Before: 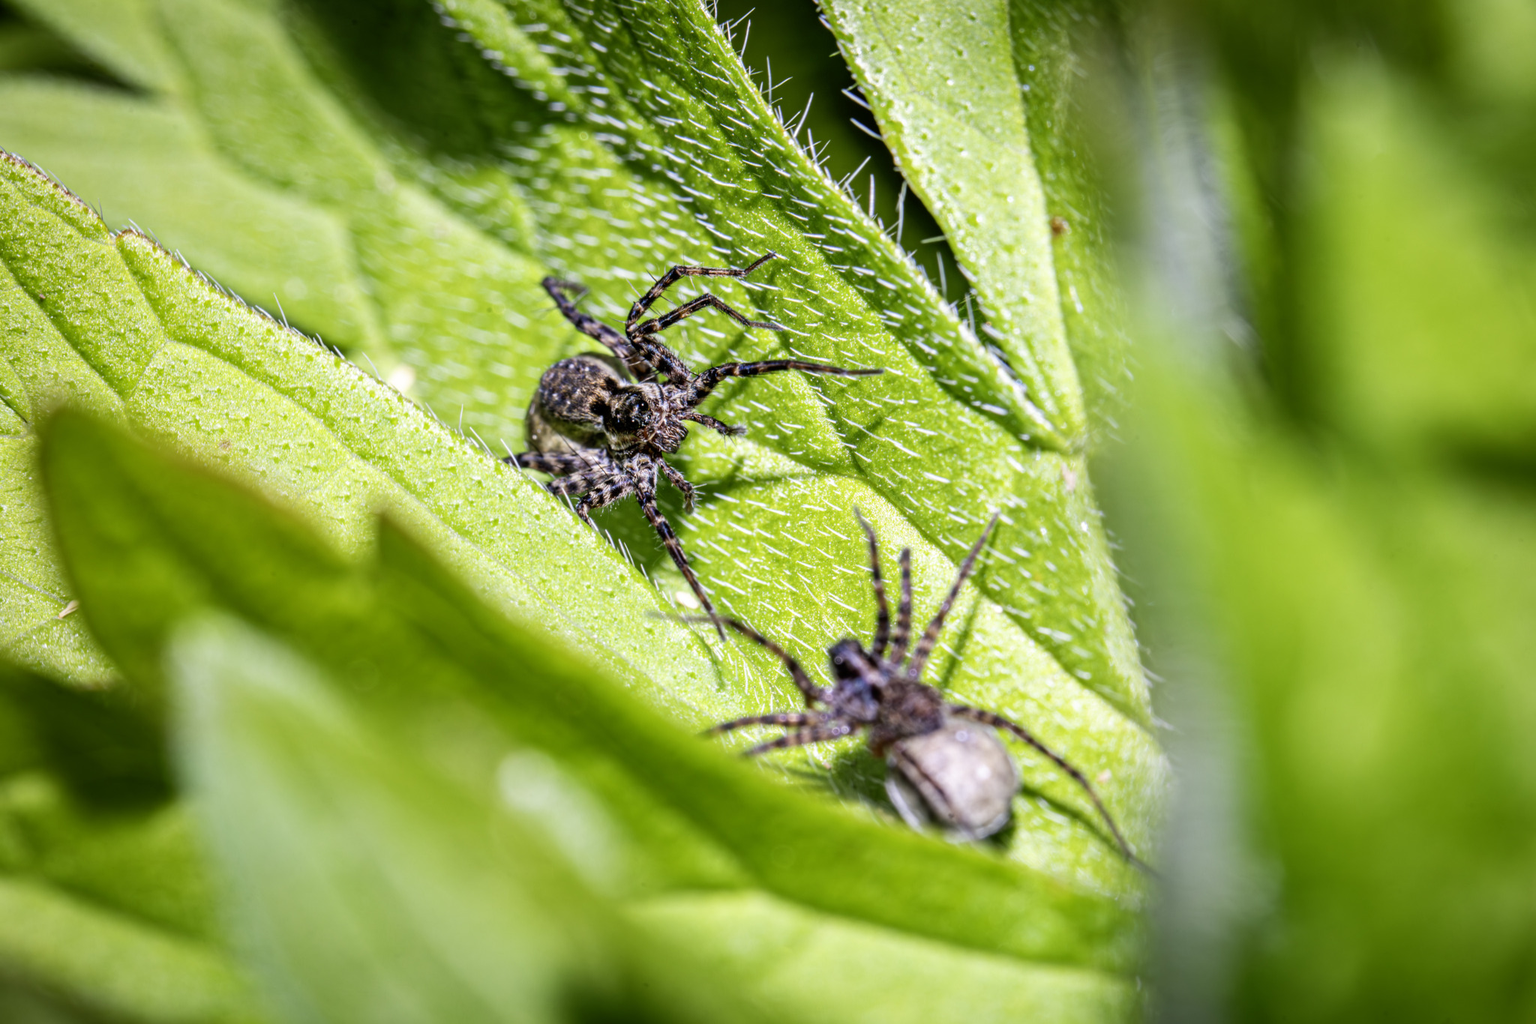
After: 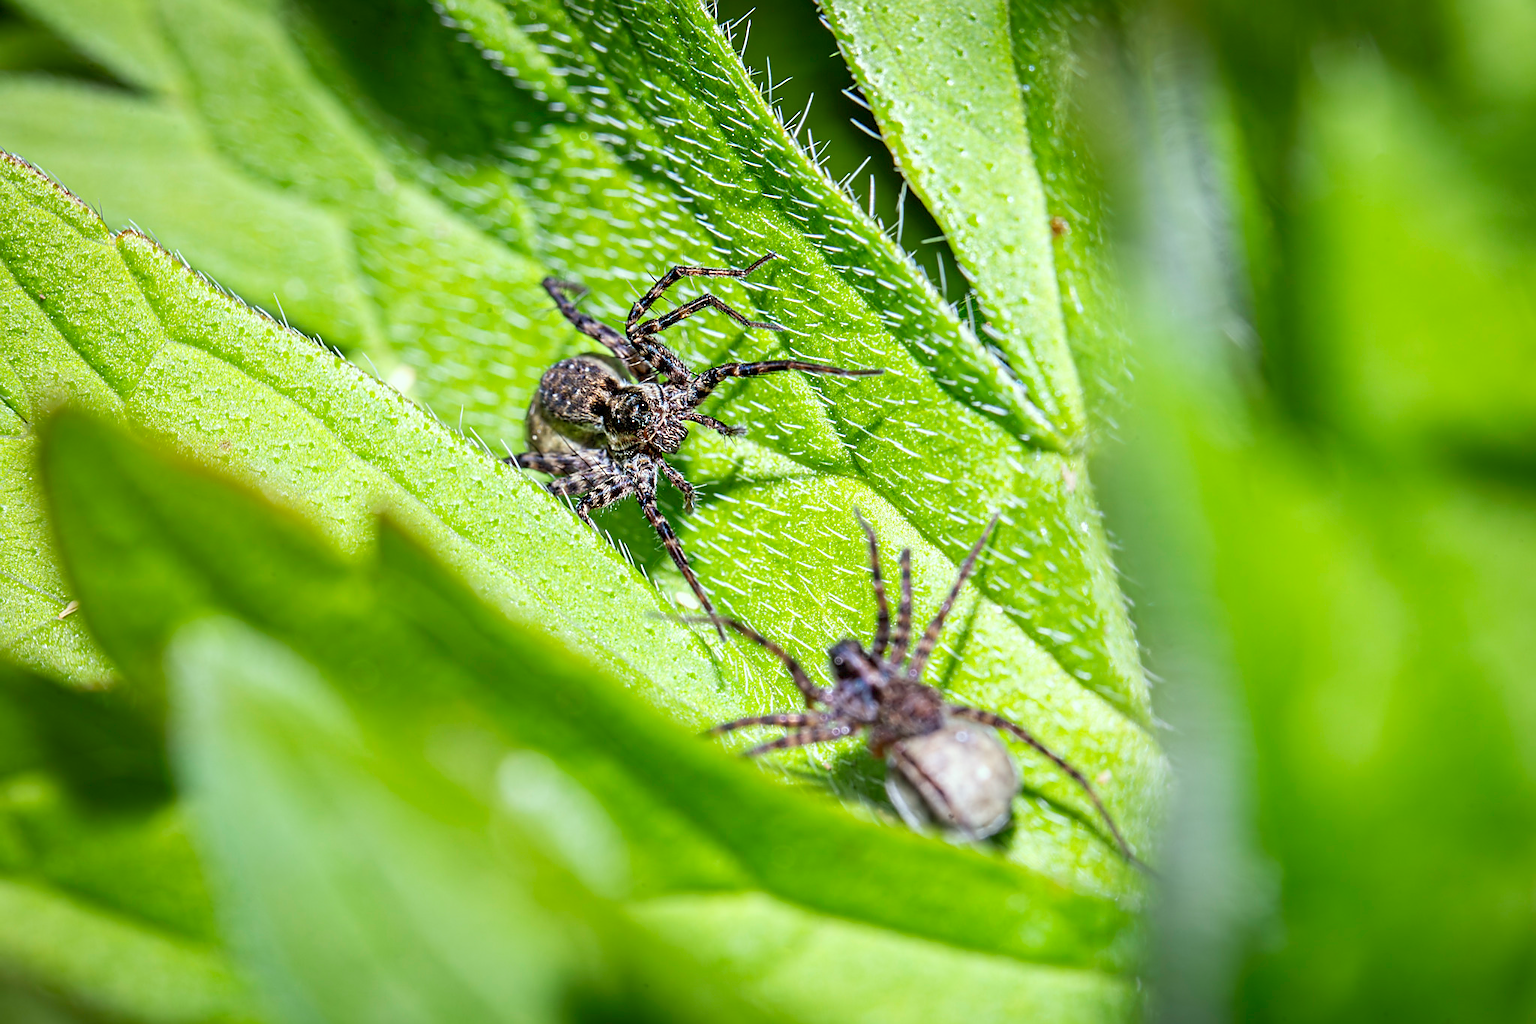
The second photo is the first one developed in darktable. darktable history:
color correction: highlights a* -8.11, highlights b* 3.17
sharpen: radius 1.364, amount 1.253, threshold 0.786
